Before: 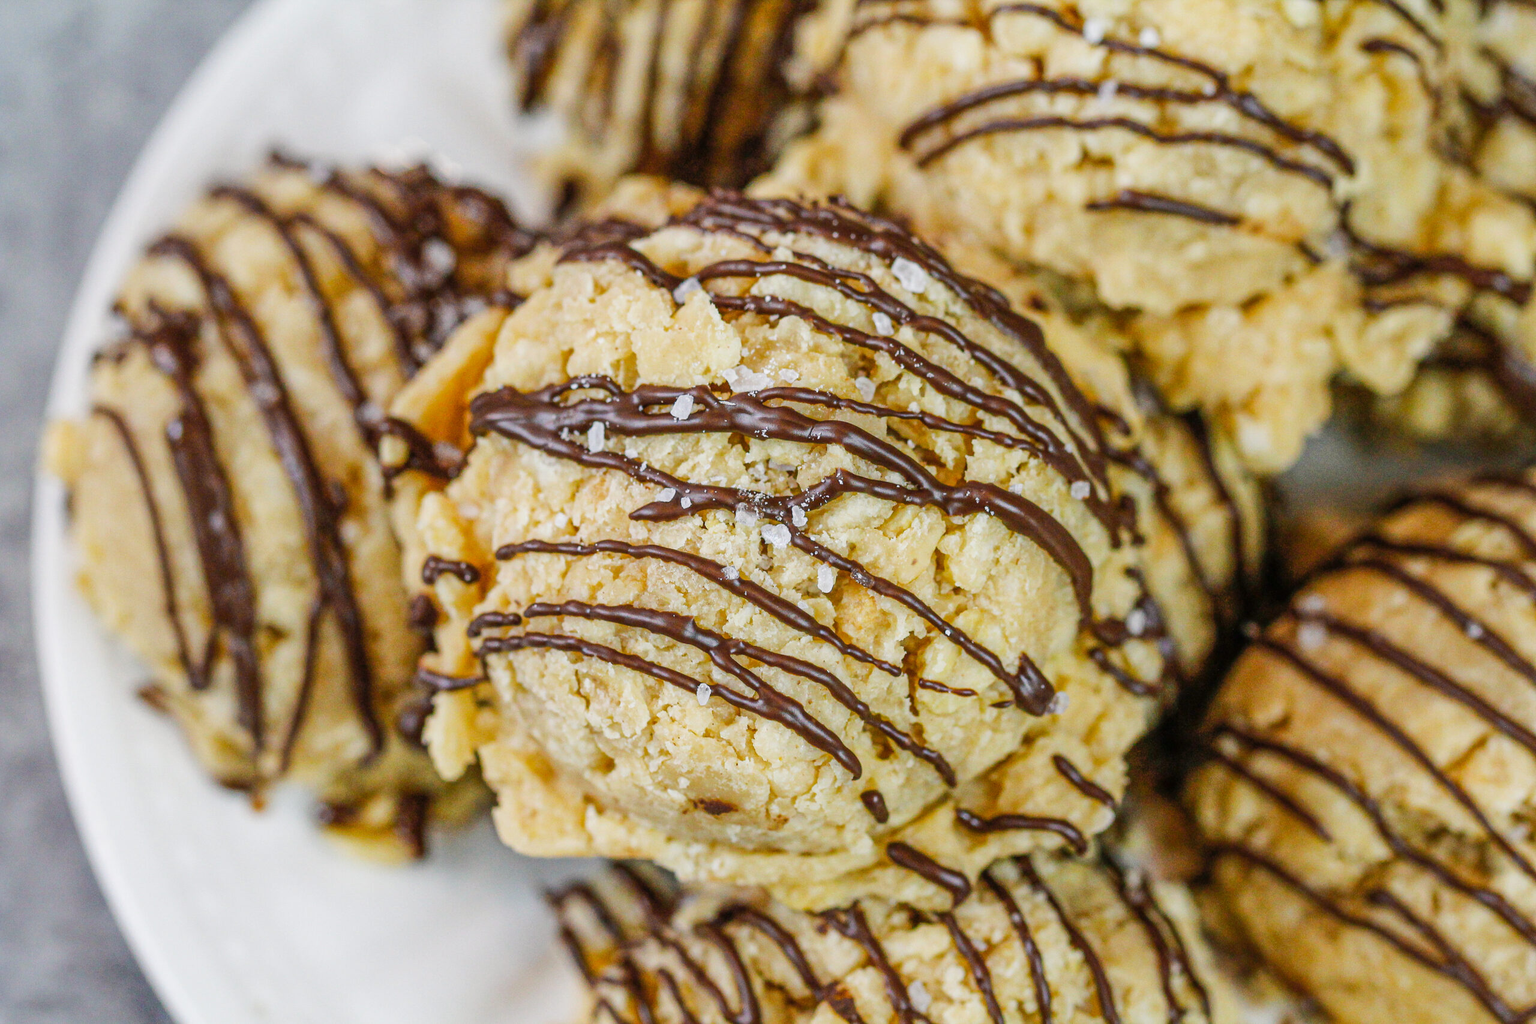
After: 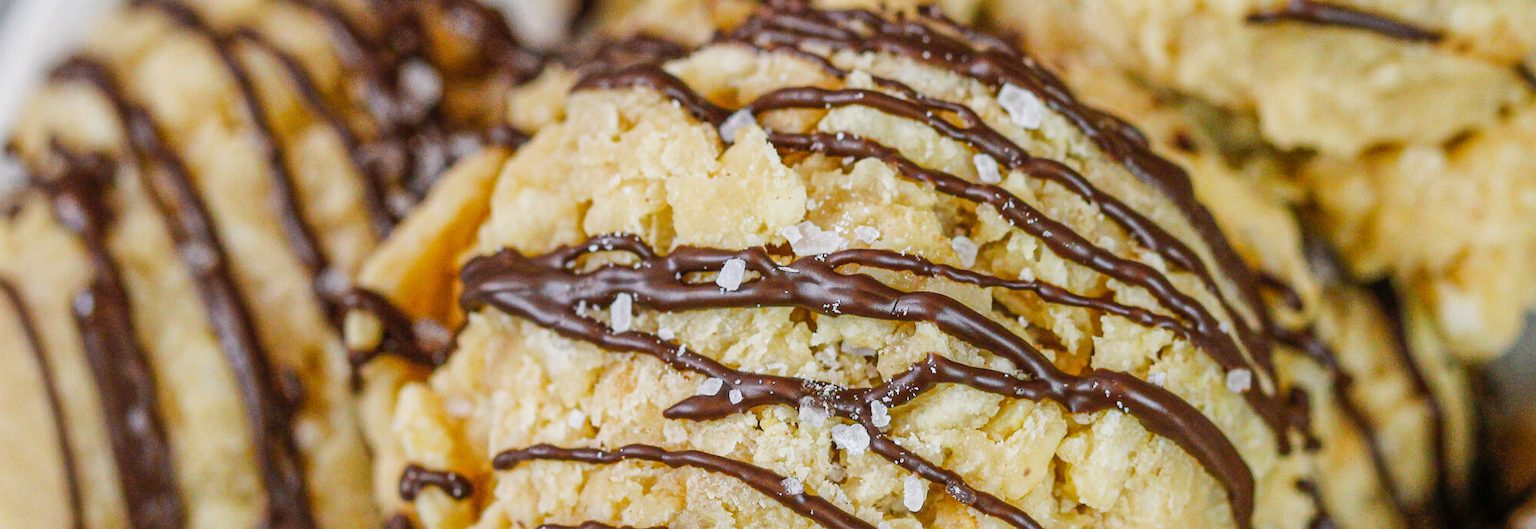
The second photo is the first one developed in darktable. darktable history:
crop: left 7.128%, top 18.8%, right 14.459%, bottom 40.604%
